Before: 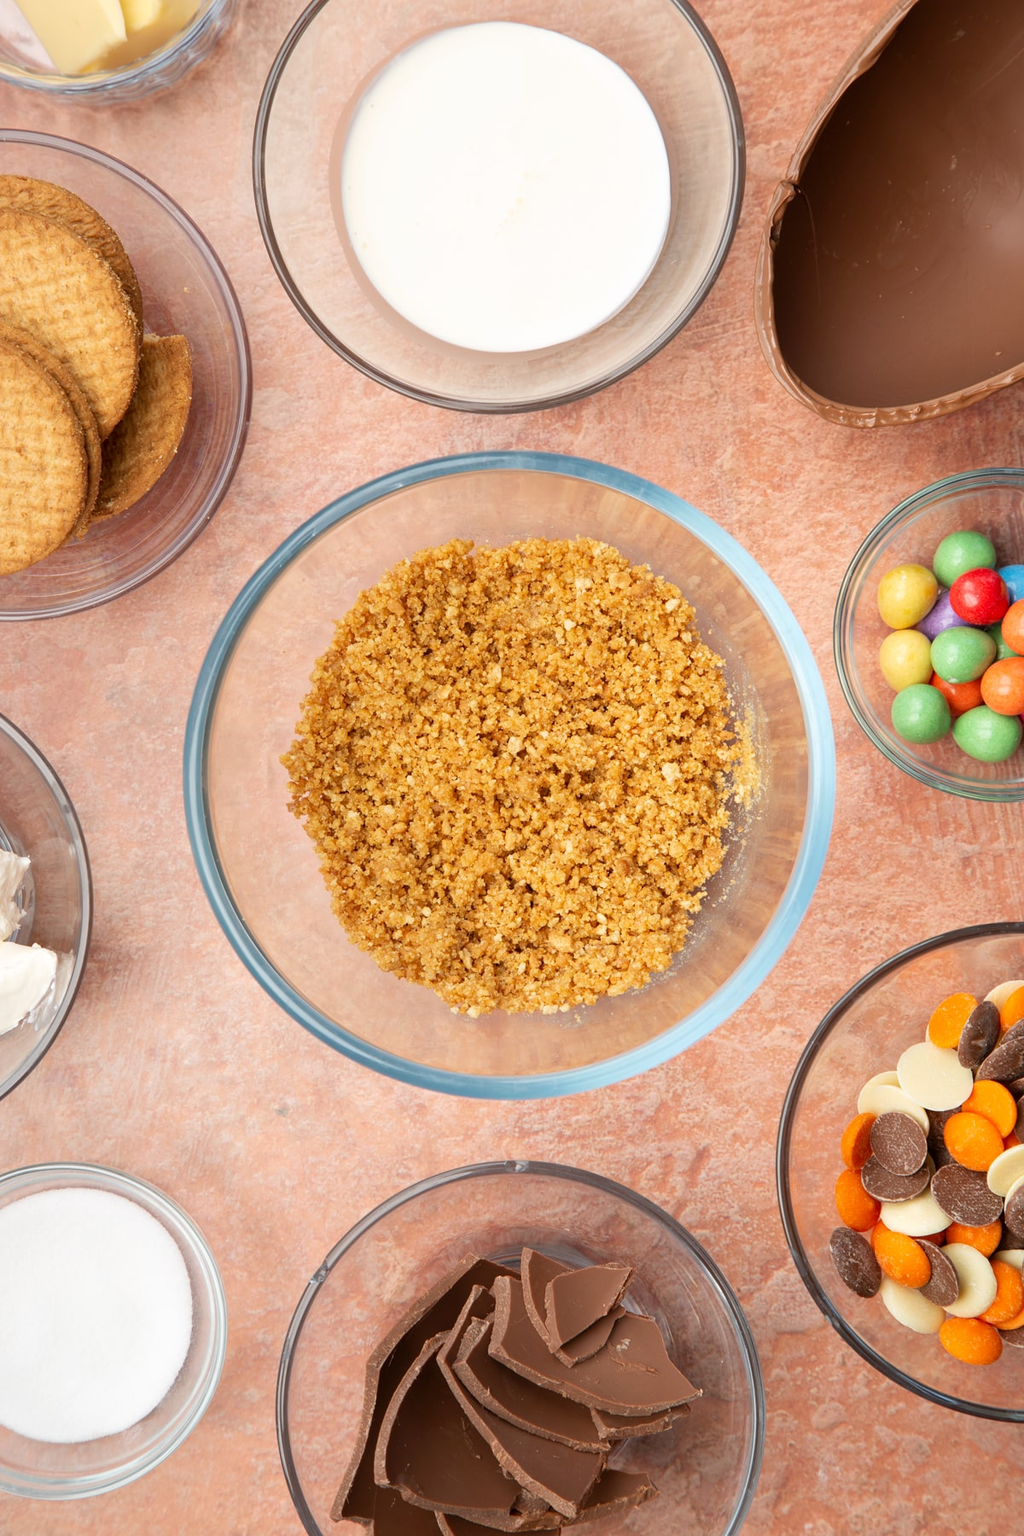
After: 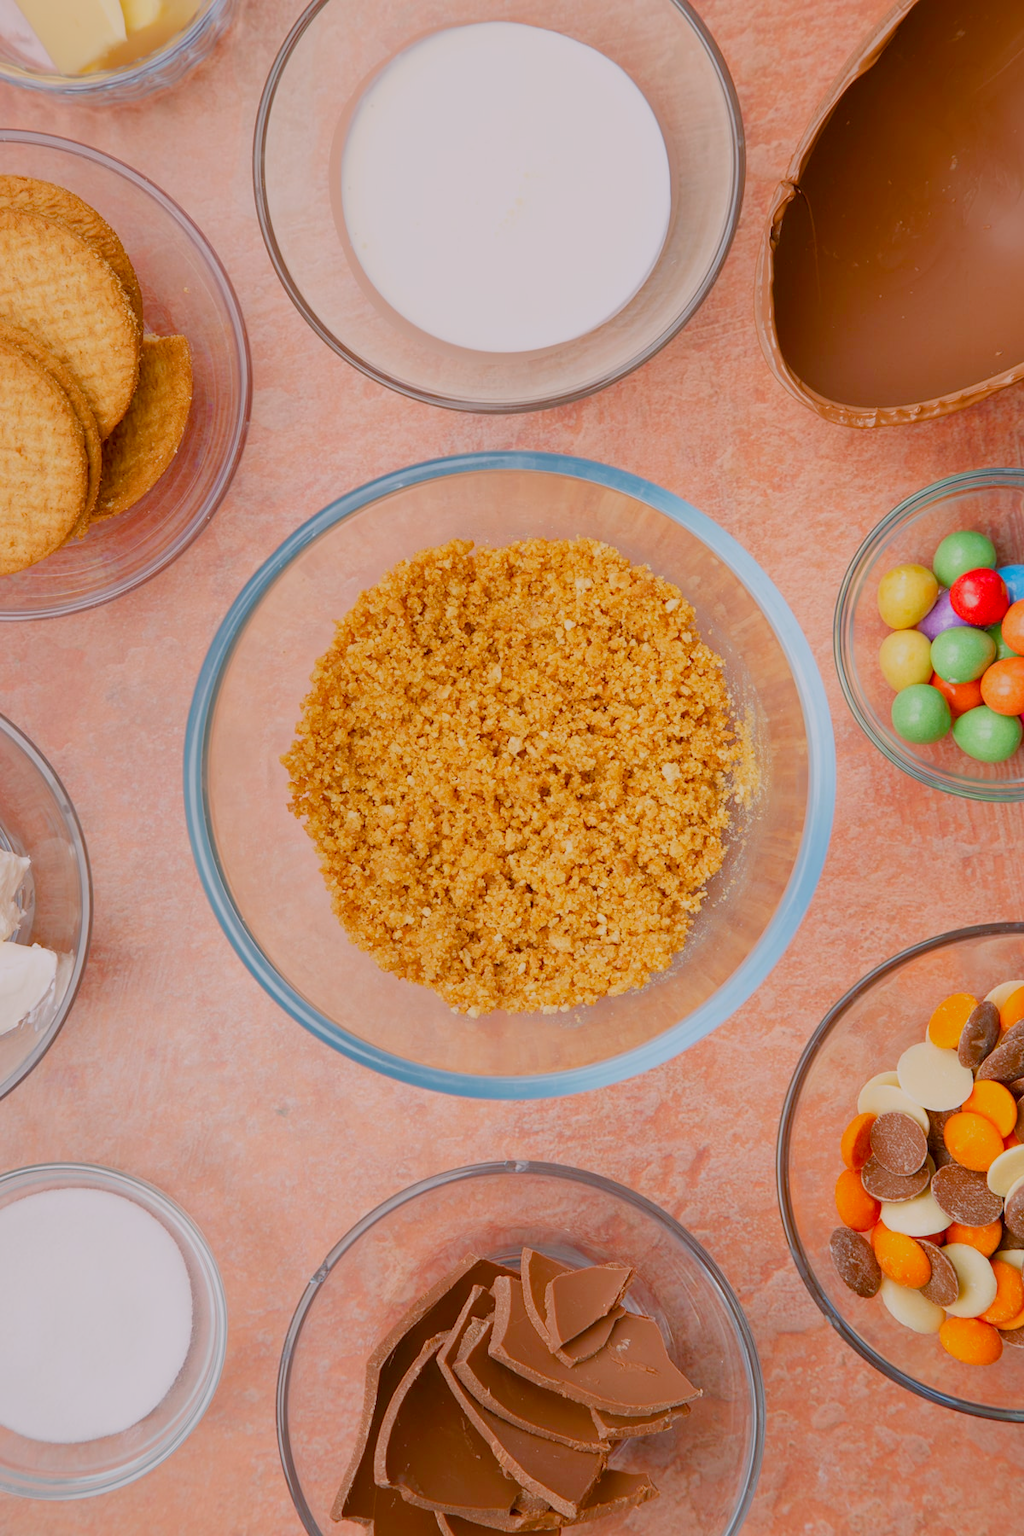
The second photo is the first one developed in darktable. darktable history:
color balance rgb: power › hue 312.79°, highlights gain › chroma 1.495%, highlights gain › hue 310.64°, linear chroma grading › global chroma 7.933%, perceptual saturation grading › global saturation 20%, perceptual saturation grading › highlights -25.852%, perceptual saturation grading › shadows 24.635%, perceptual brilliance grading › global brilliance 2.638%, perceptual brilliance grading › highlights -3.151%, perceptual brilliance grading › shadows 3.704%, contrast -29.79%
